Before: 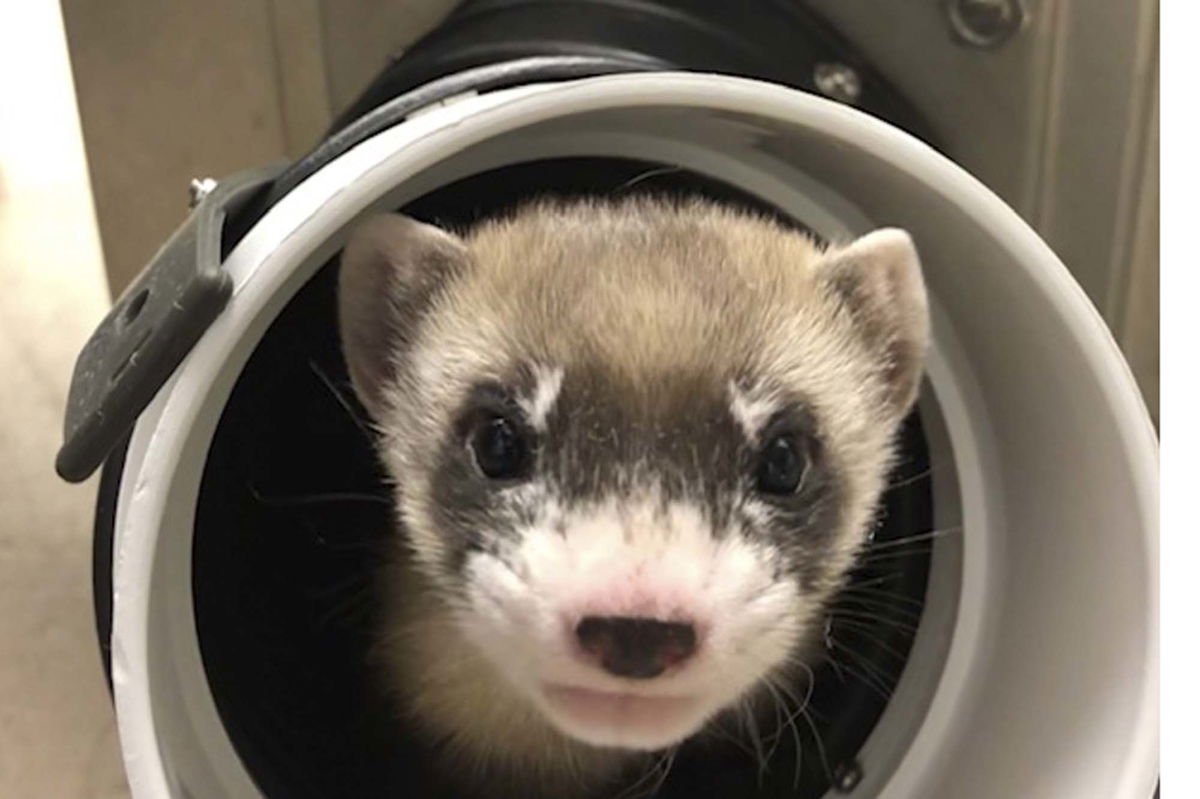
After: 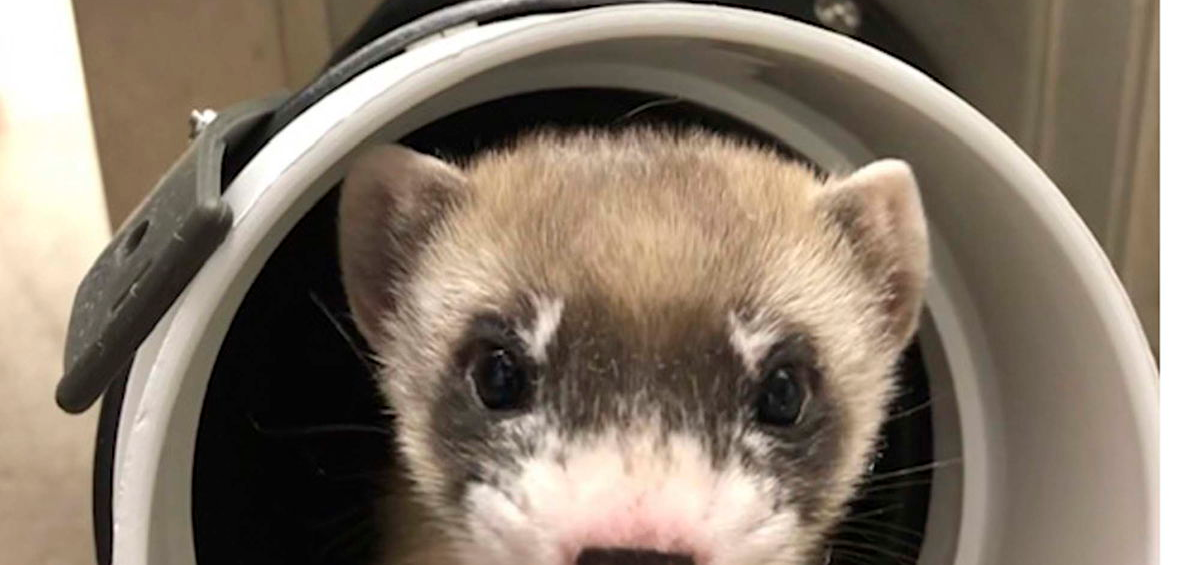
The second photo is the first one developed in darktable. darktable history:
crop and rotate: top 8.759%, bottom 20.486%
